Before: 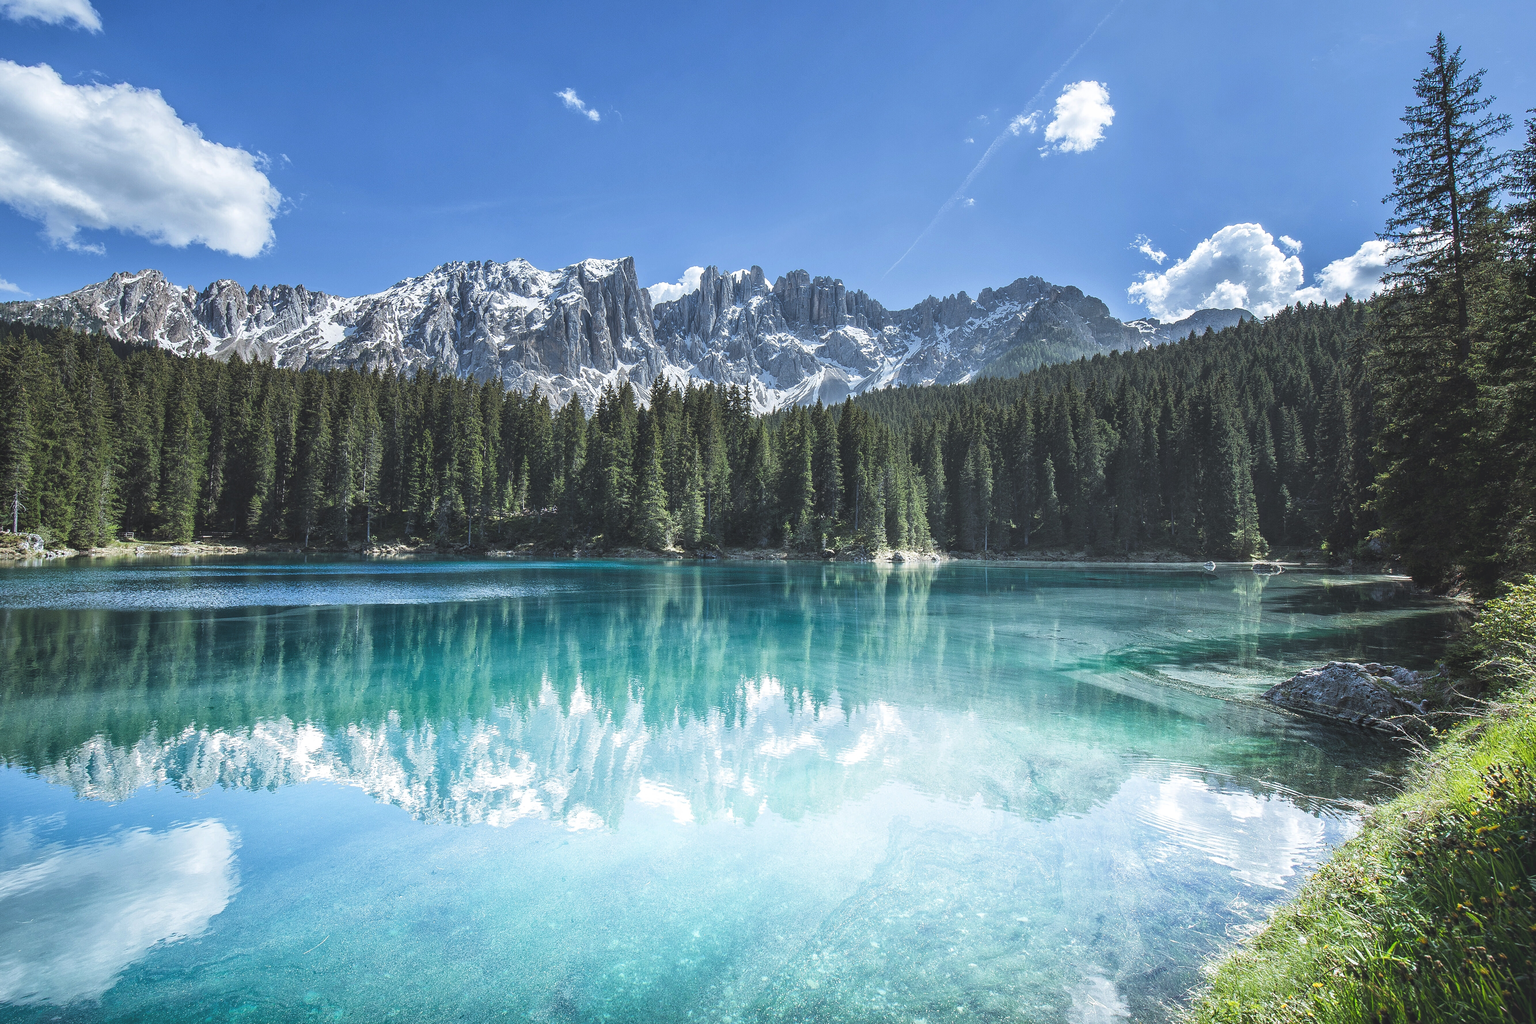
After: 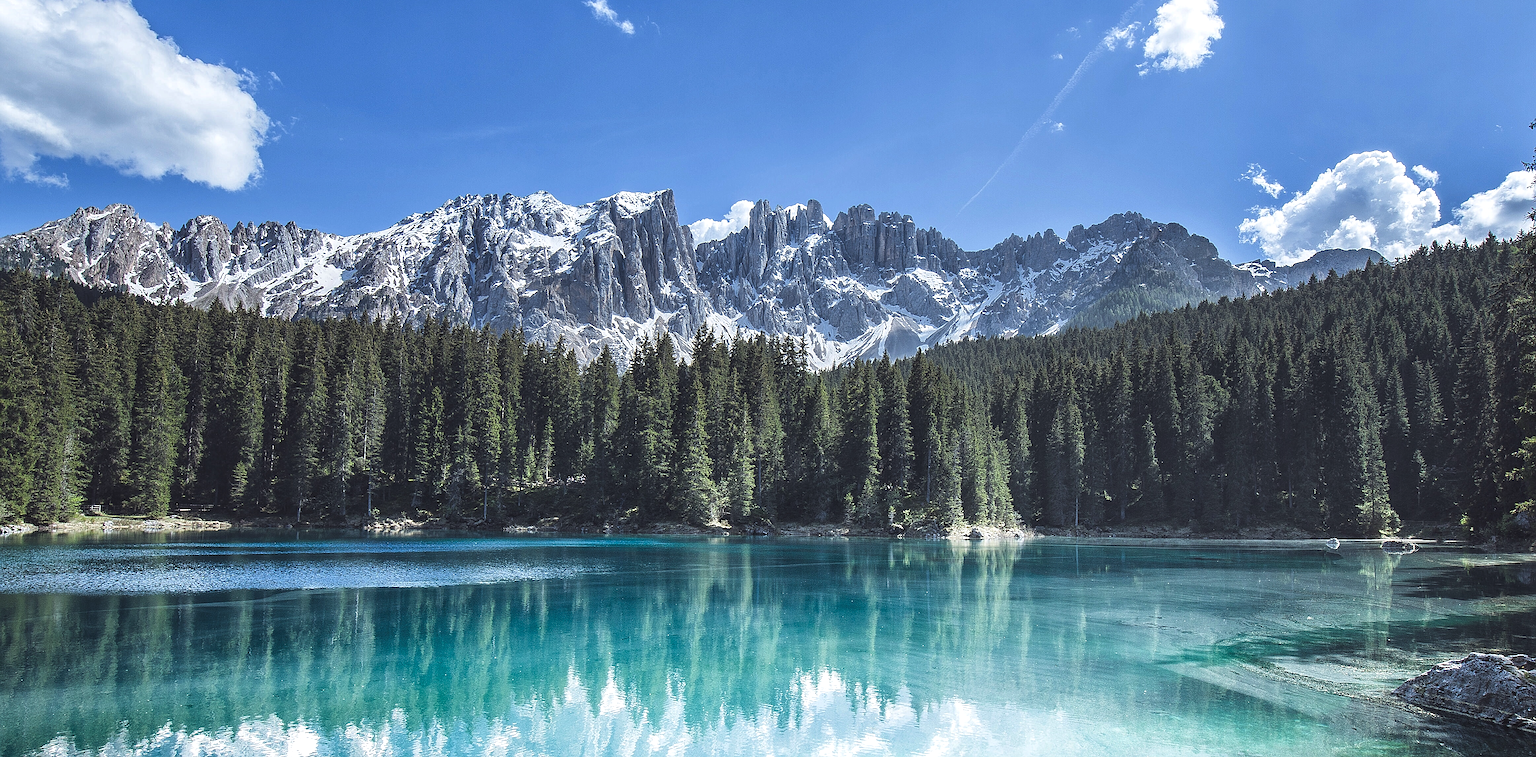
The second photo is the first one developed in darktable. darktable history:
sharpen: on, module defaults
crop: left 3.015%, top 8.969%, right 9.647%, bottom 26.457%
color balance: gamma [0.9, 0.988, 0.975, 1.025], gain [1.05, 1, 1, 1]
